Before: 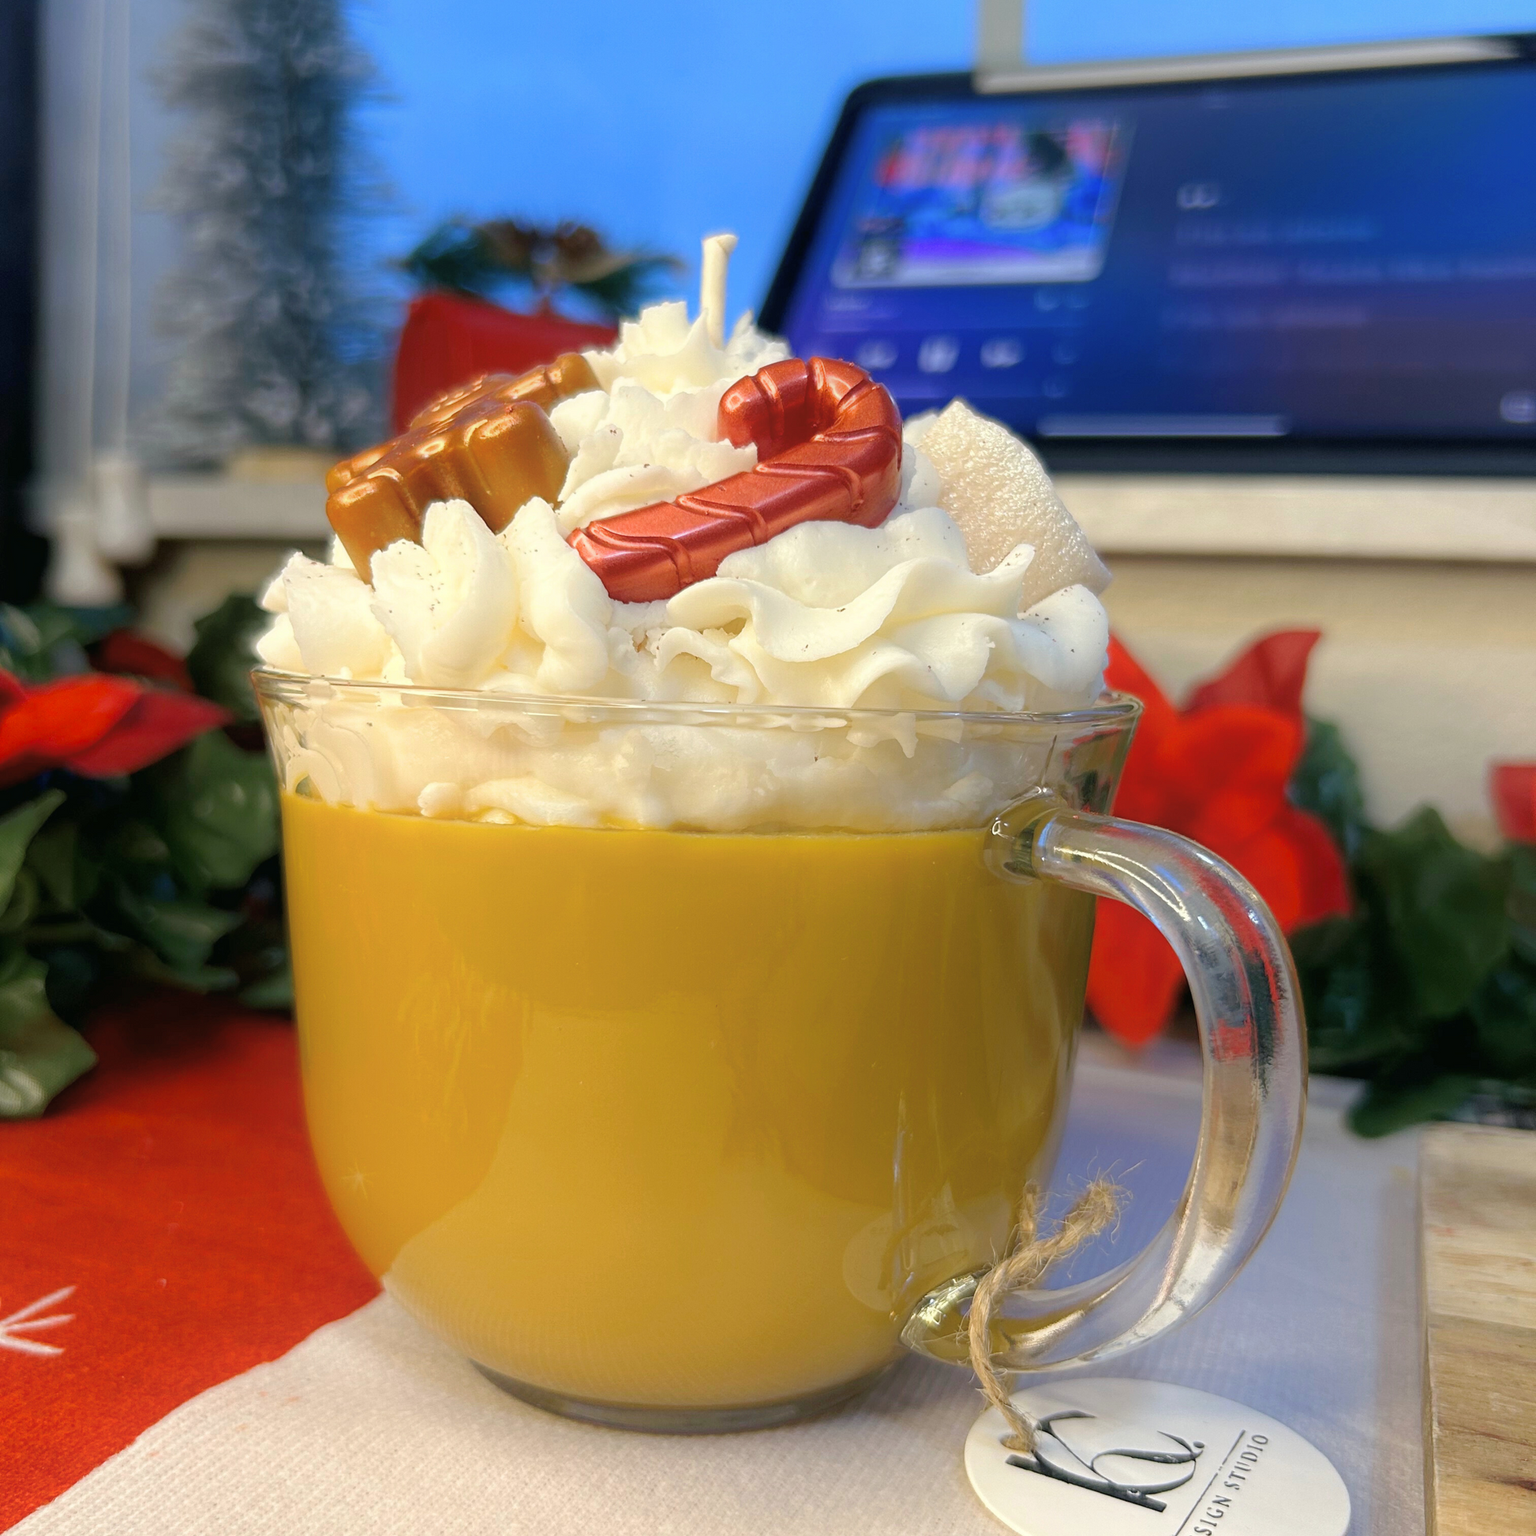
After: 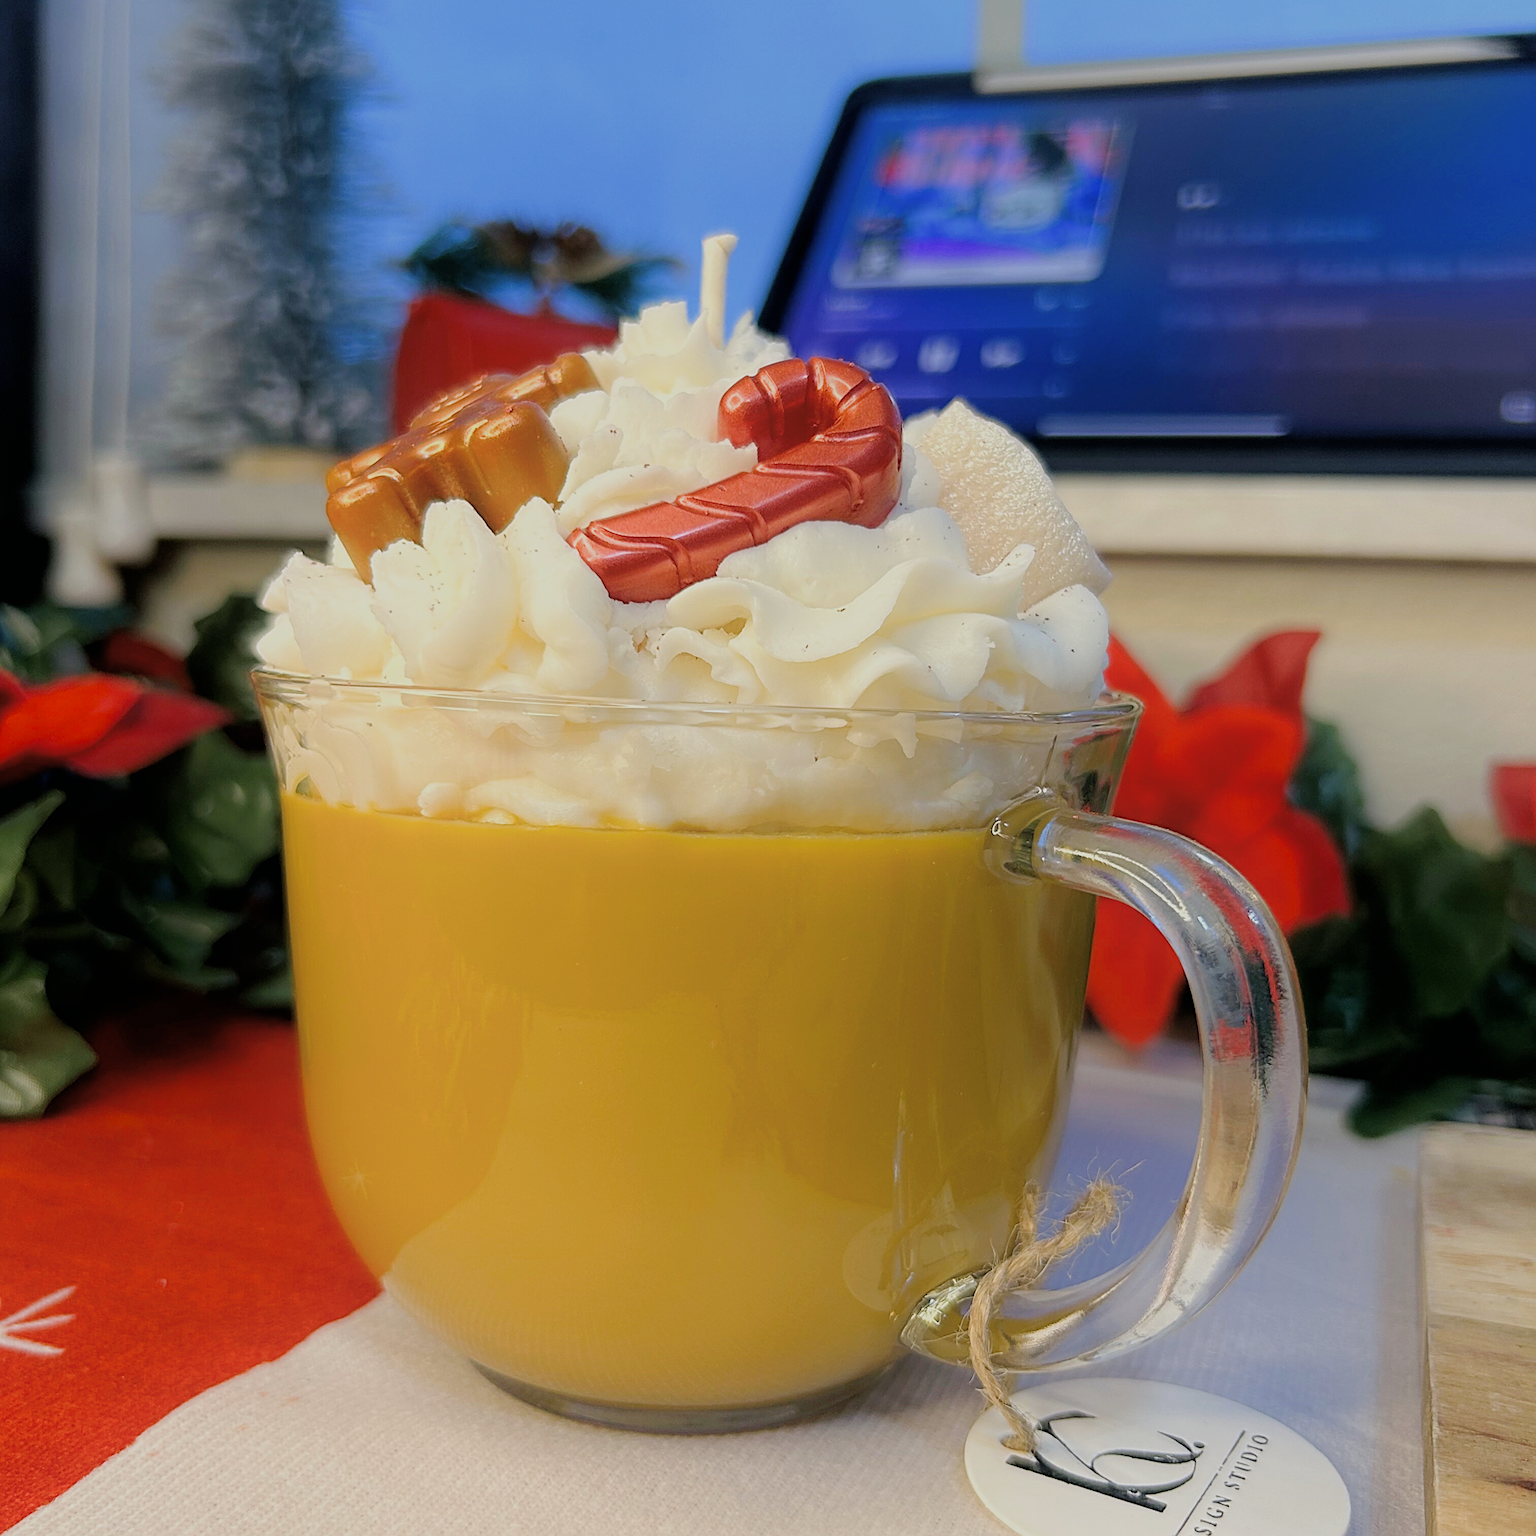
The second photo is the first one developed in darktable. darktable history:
filmic rgb: black relative exposure -7.65 EV, white relative exposure 4.56 EV, hardness 3.61
sharpen: on, module defaults
exposure: exposure 0.014 EV, compensate highlight preservation false
